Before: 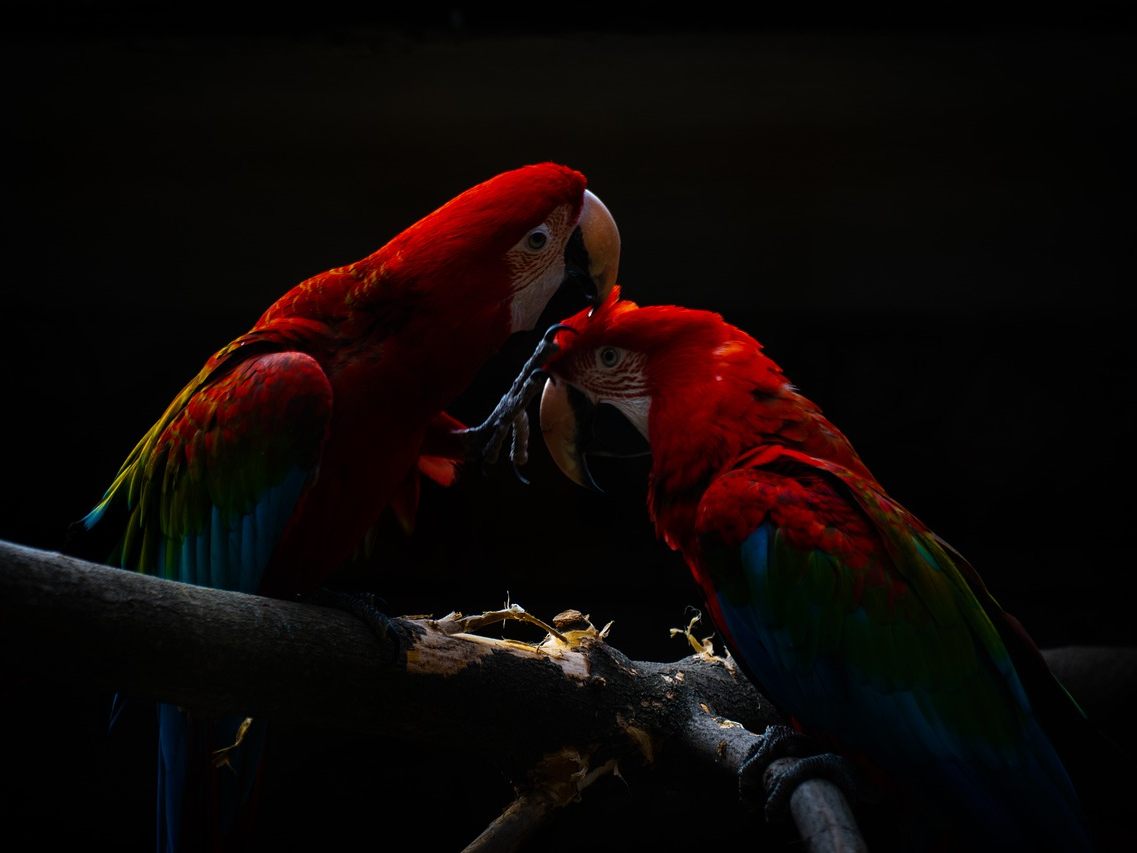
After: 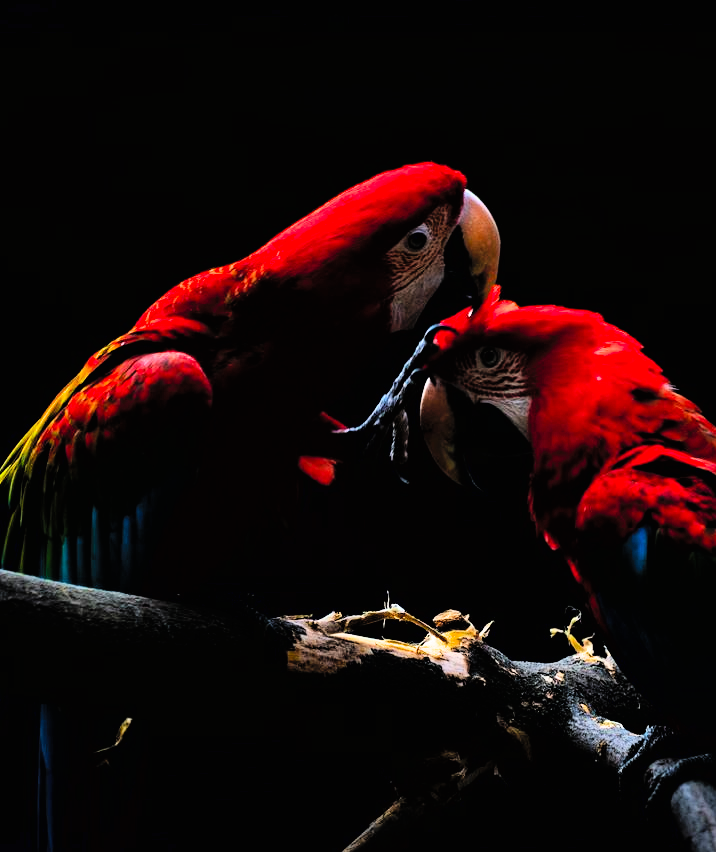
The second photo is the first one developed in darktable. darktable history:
contrast brightness saturation: contrast 0.068, brightness 0.171, saturation 0.41
filmic rgb: black relative exposure -5.1 EV, white relative exposure 3.99 EV, hardness 2.89, contrast 1.488, color science v6 (2022)
crop: left 10.585%, right 26.414%
exposure: exposure 1.093 EV, compensate highlight preservation false
